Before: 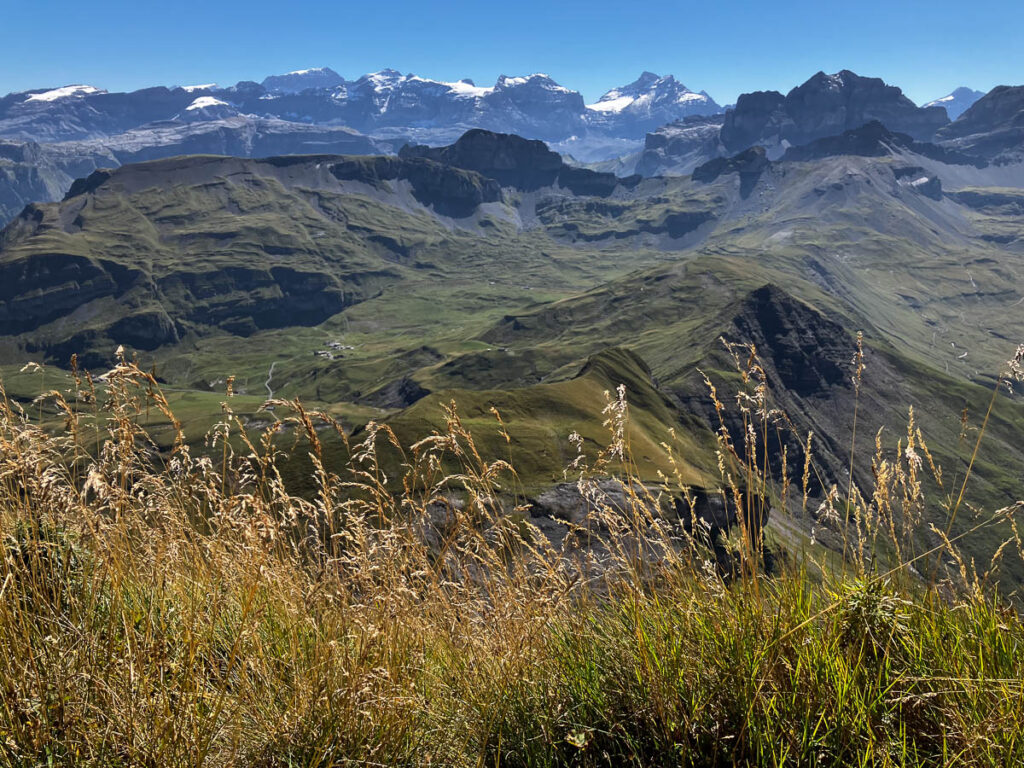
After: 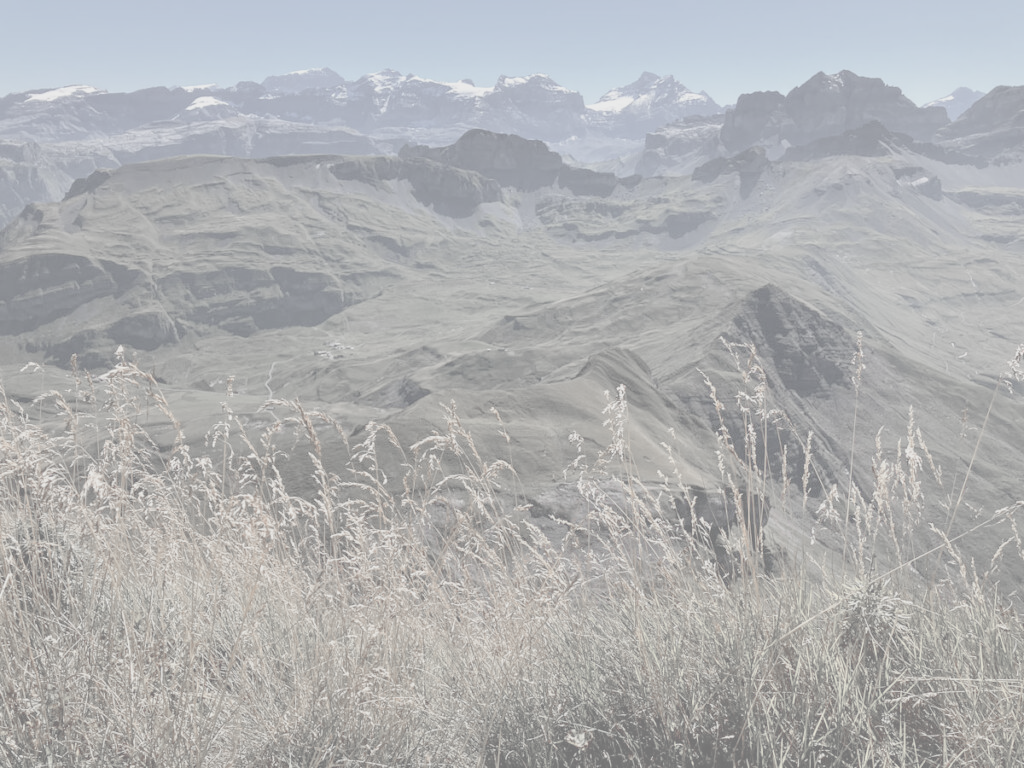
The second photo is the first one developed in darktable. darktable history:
contrast brightness saturation: contrast -0.335, brightness 0.752, saturation -0.771
color zones: curves: ch1 [(0, 0.708) (0.088, 0.648) (0.245, 0.187) (0.429, 0.326) (0.571, 0.498) (0.714, 0.5) (0.857, 0.5) (1, 0.708)]
